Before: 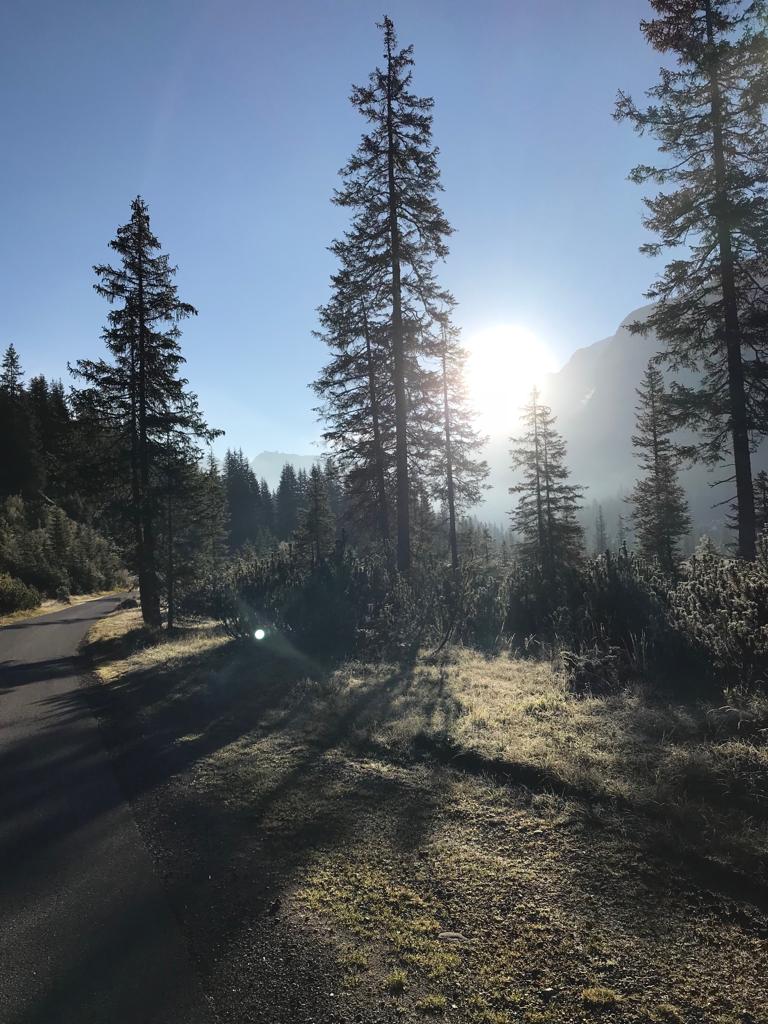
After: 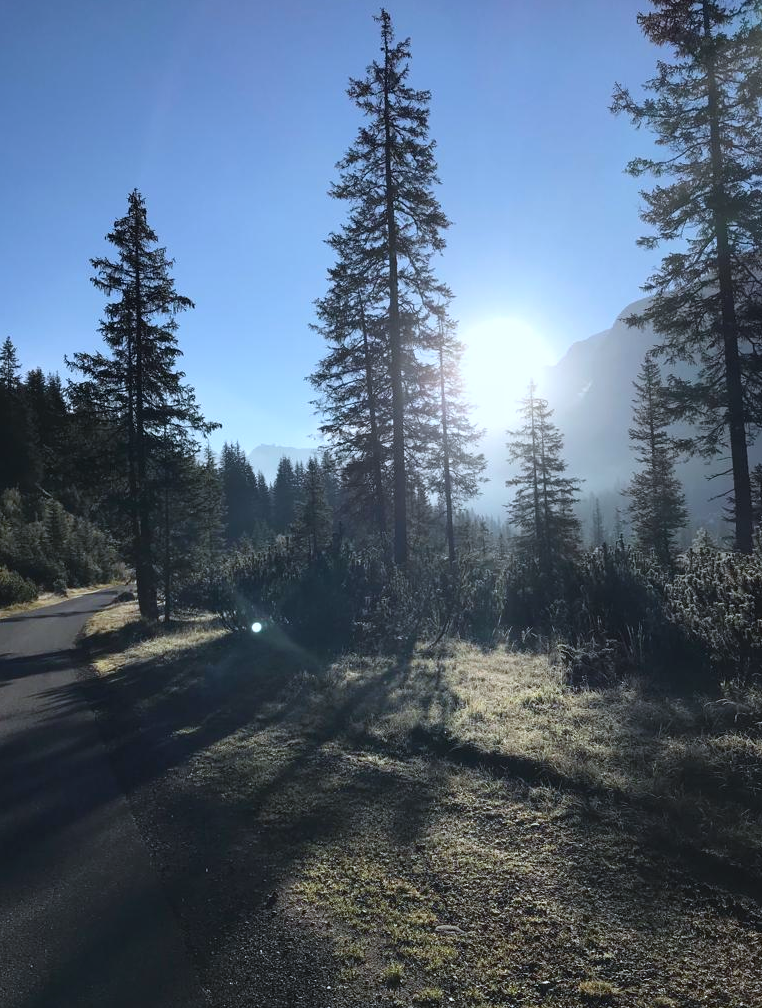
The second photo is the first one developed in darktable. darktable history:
color calibration: x 0.37, y 0.382, temperature 4313.92 K
local contrast: mode bilateral grid, contrast 100, coarseness 100, detail 93%, midtone range 0.2
crop: left 0.485%, top 0.711%, right 0.179%, bottom 0.801%
